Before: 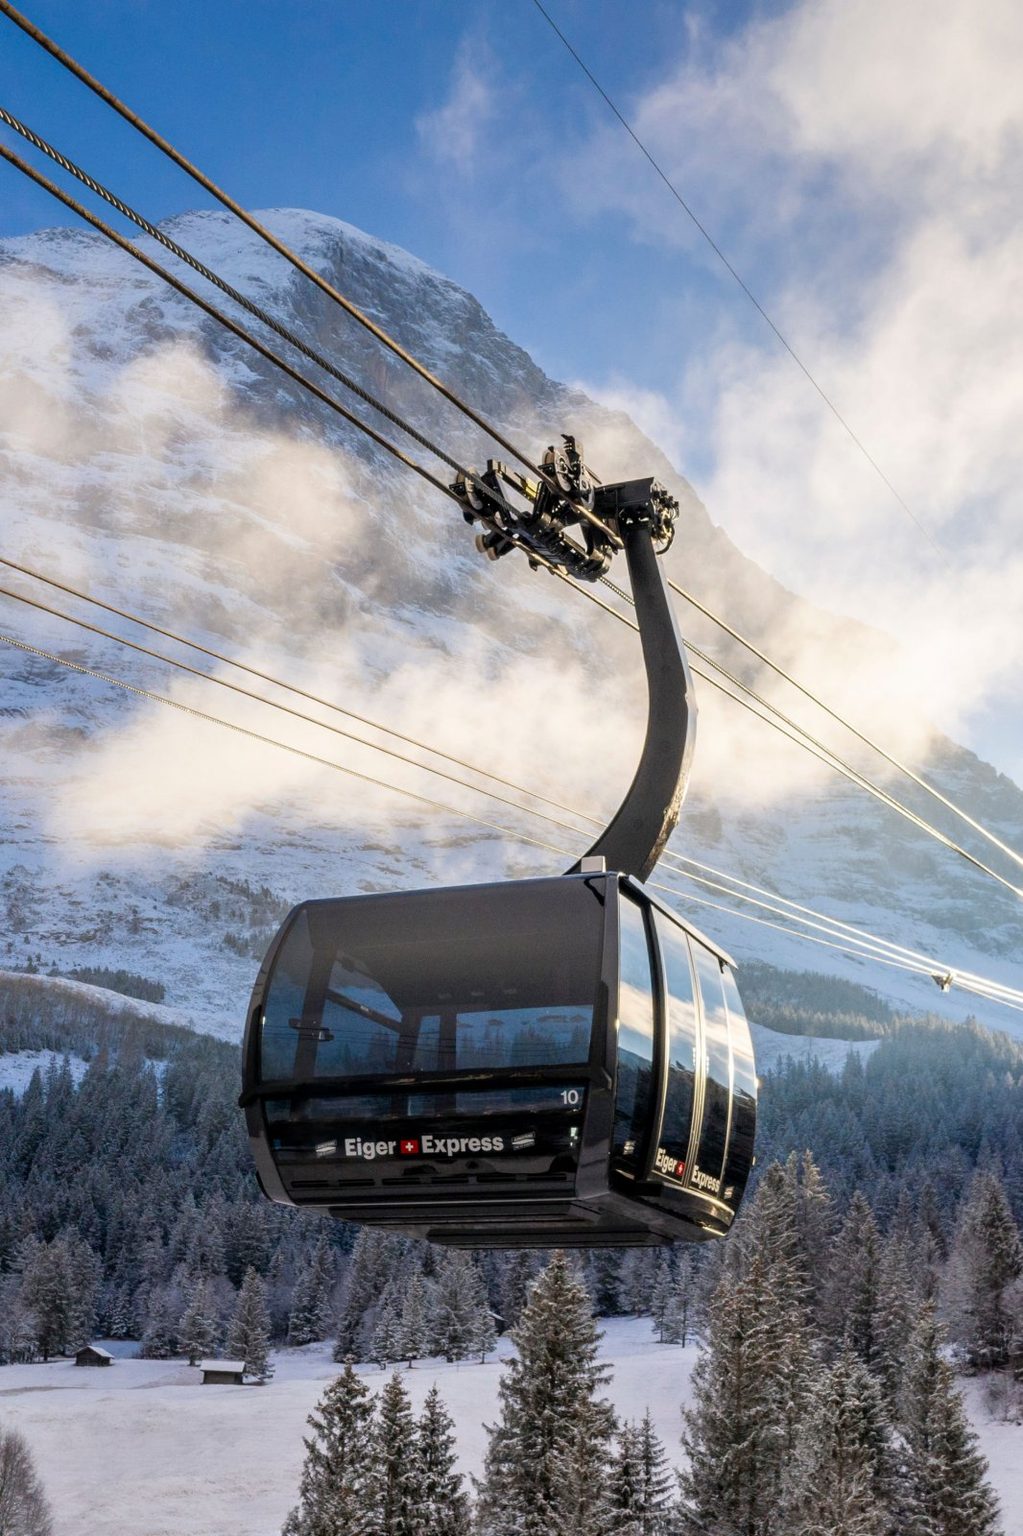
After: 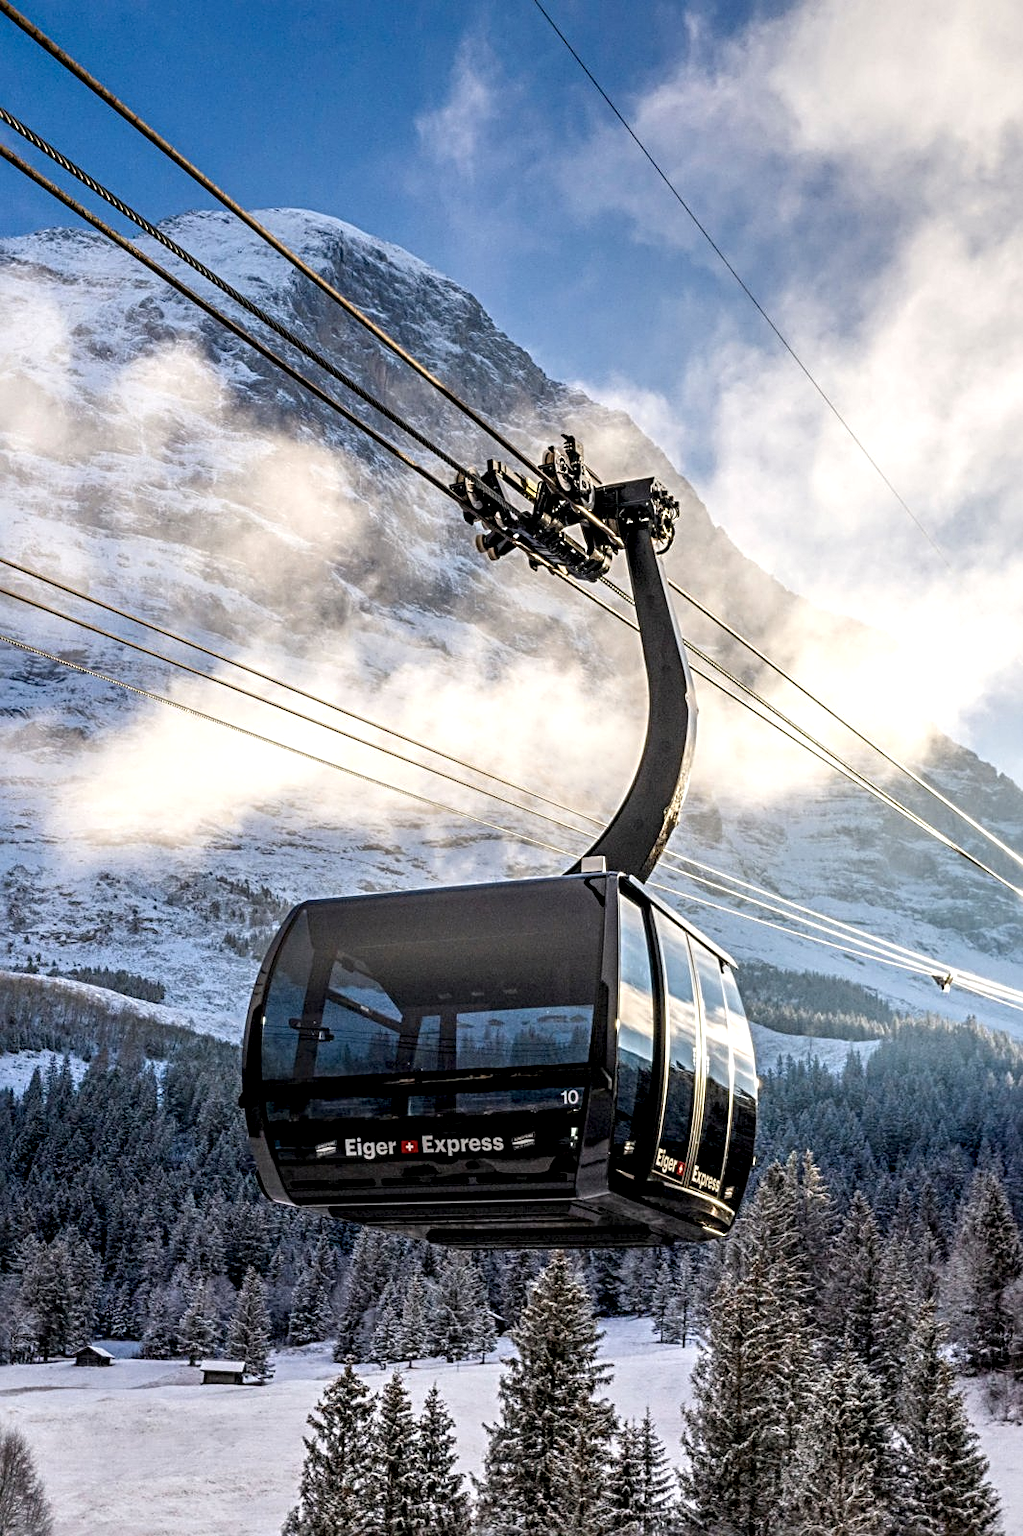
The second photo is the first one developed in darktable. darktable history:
sharpen: radius 4
local contrast: highlights 60%, shadows 60%, detail 160%
